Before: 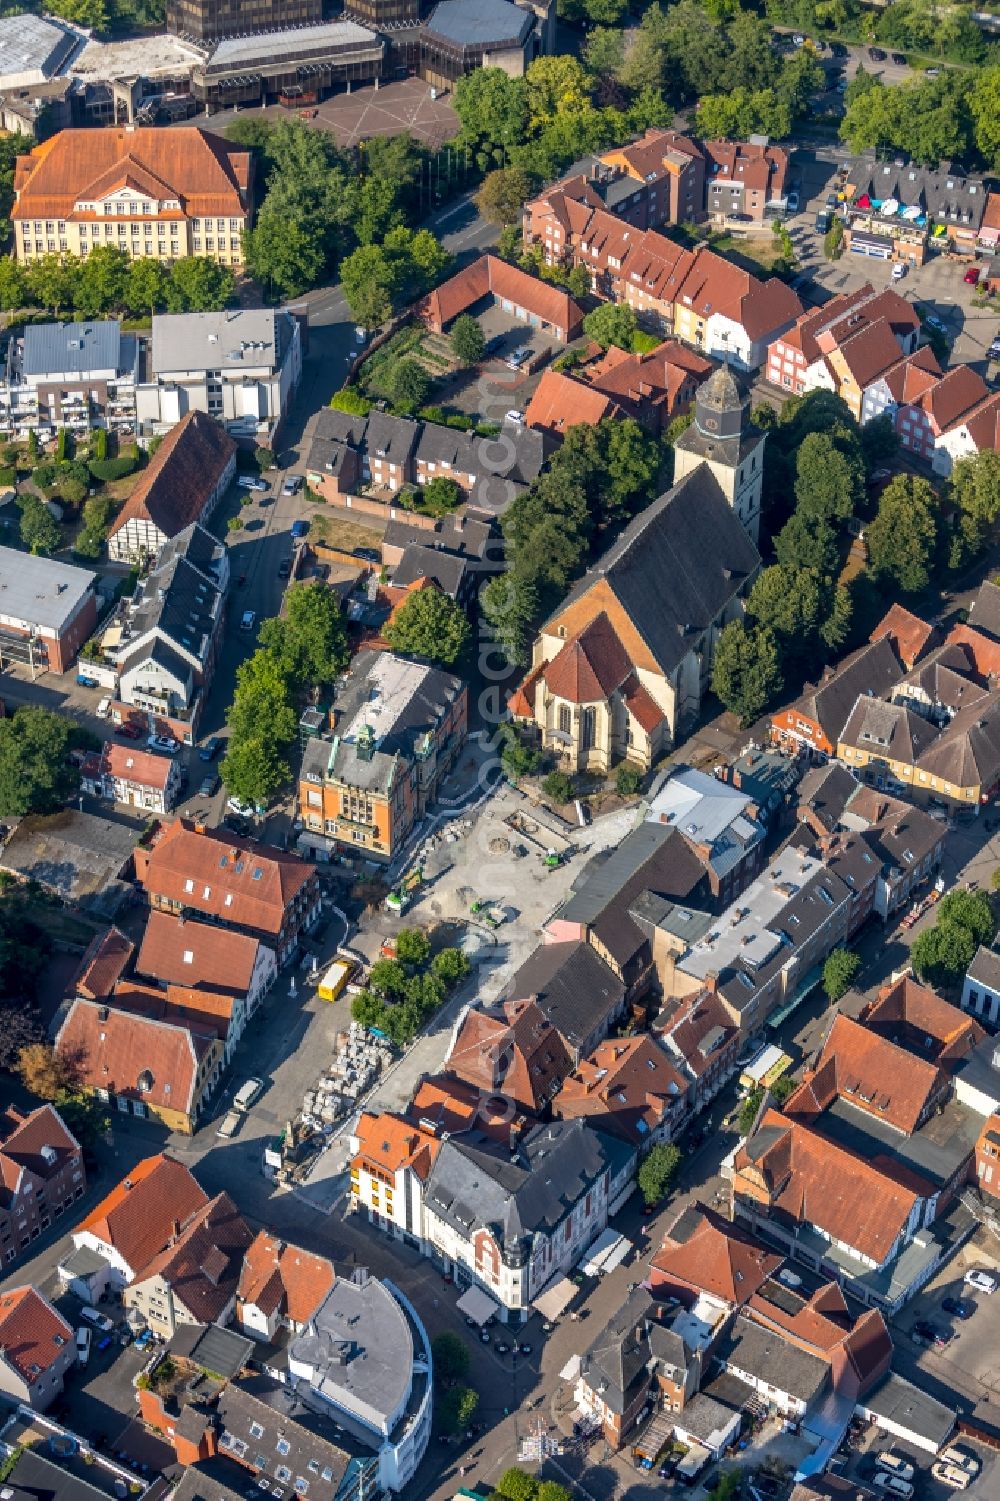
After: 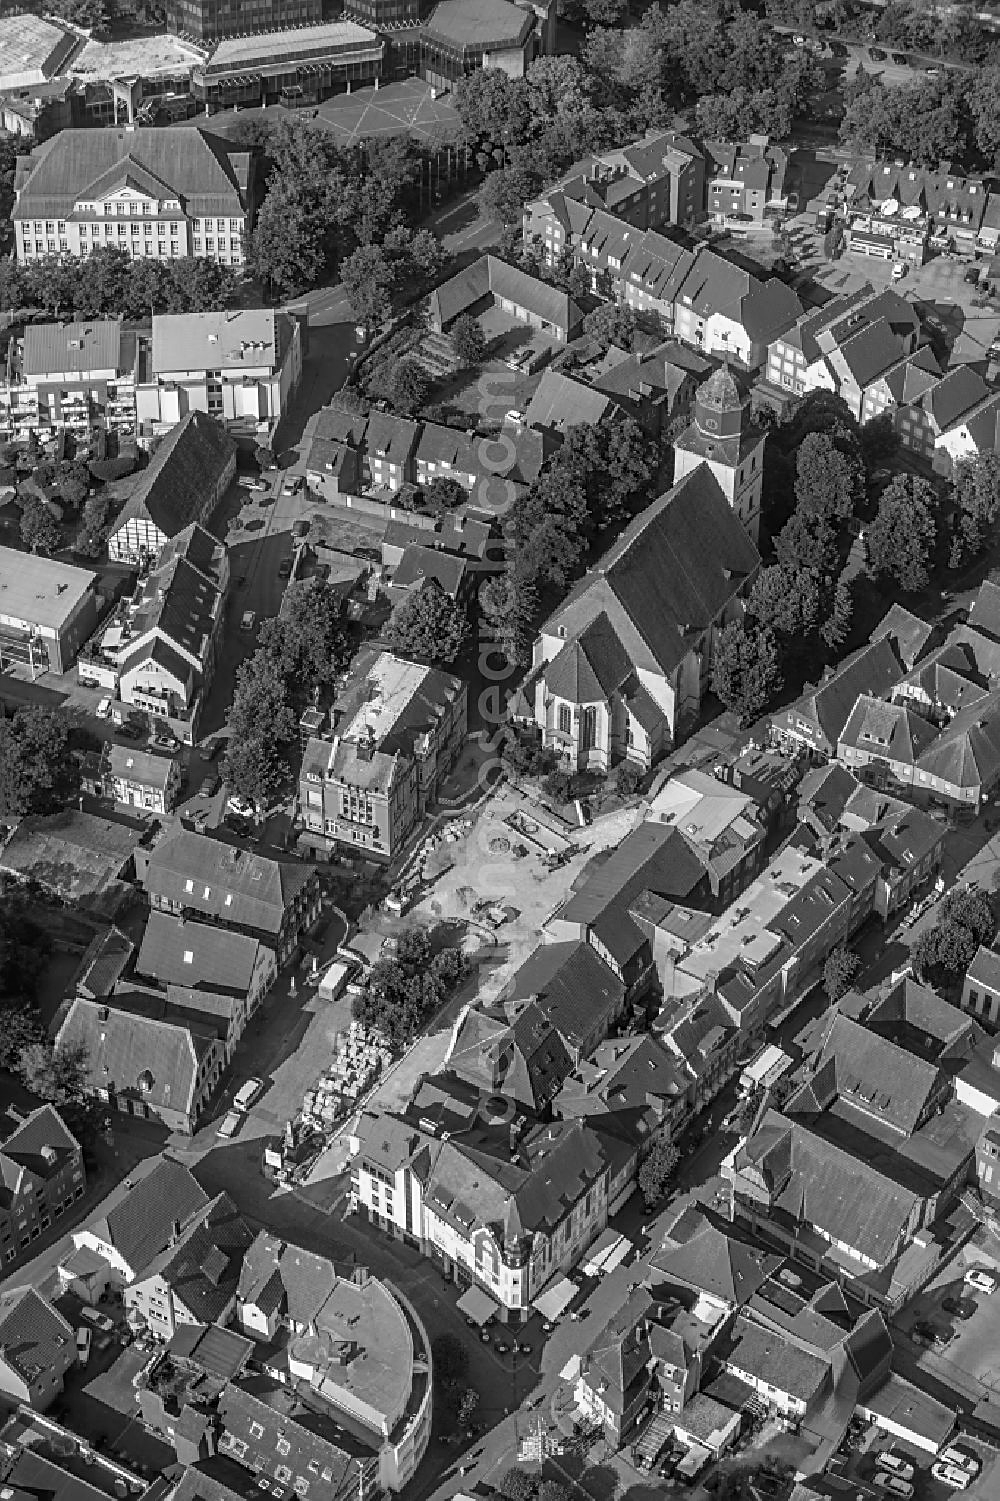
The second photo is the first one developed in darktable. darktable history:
color calibration: output gray [0.246, 0.254, 0.501, 0], gray › normalize channels true, illuminant same as pipeline (D50), adaptation XYZ, x 0.346, y 0.359, gamut compression 0
sharpen: on, module defaults
